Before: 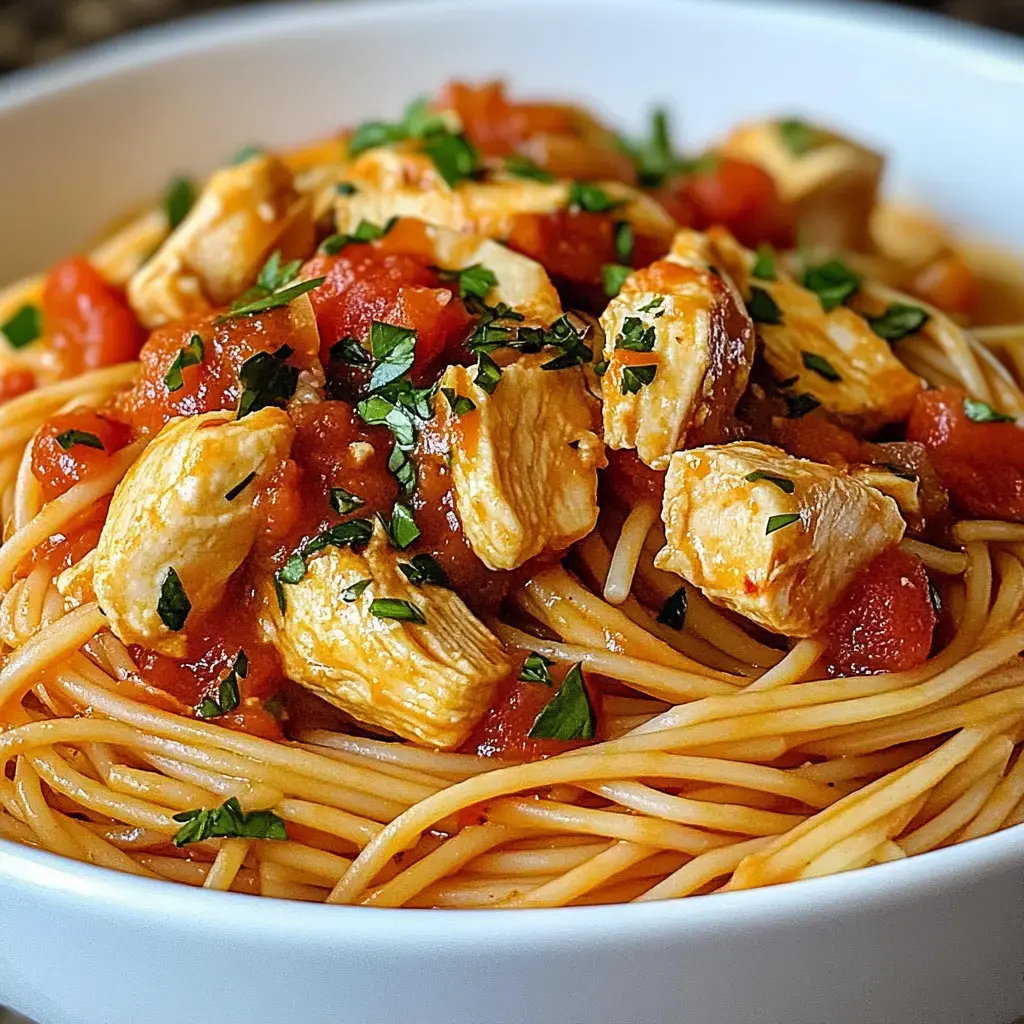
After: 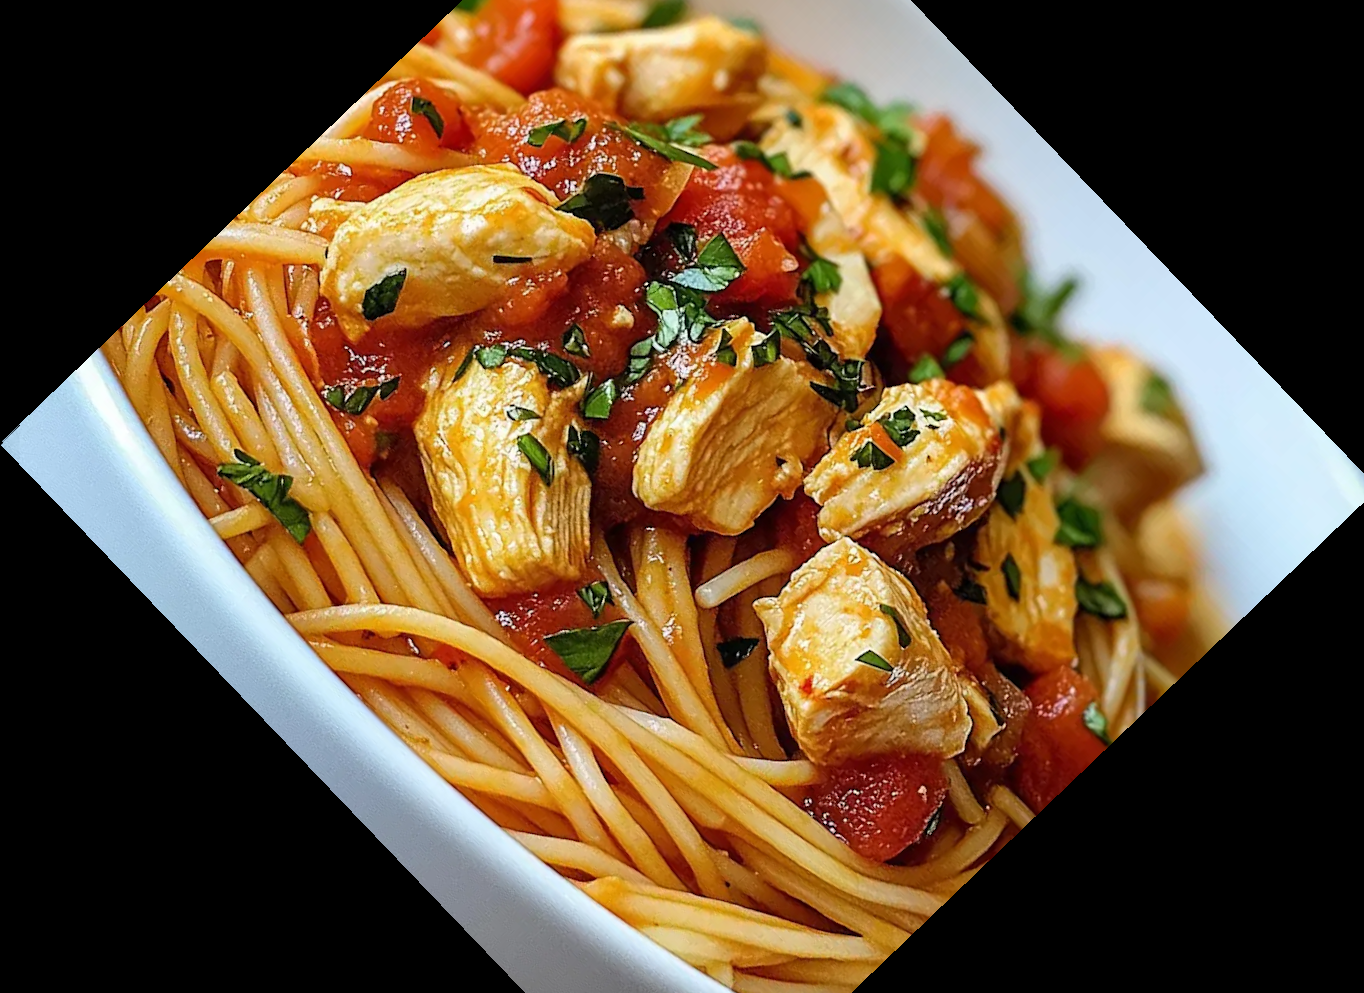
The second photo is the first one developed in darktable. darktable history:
crop and rotate: angle -46.26°, top 16.234%, right 0.912%, bottom 11.704%
rotate and perspective: rotation -2.12°, lens shift (vertical) 0.009, lens shift (horizontal) -0.008, automatic cropping original format, crop left 0.036, crop right 0.964, crop top 0.05, crop bottom 0.959
